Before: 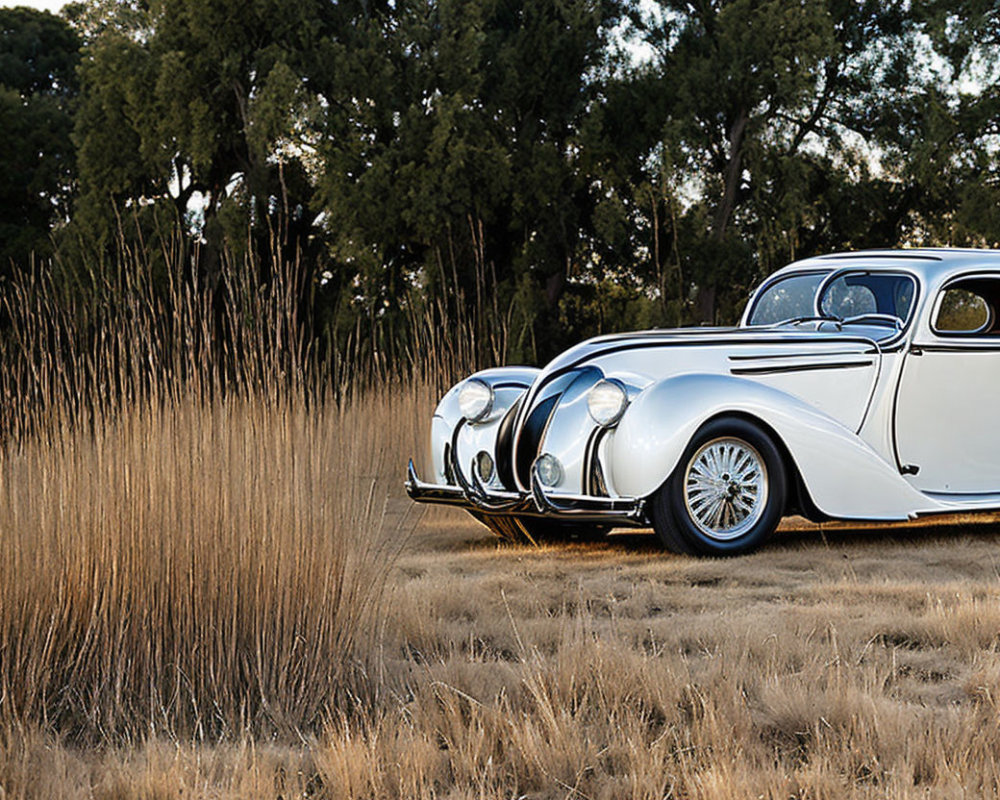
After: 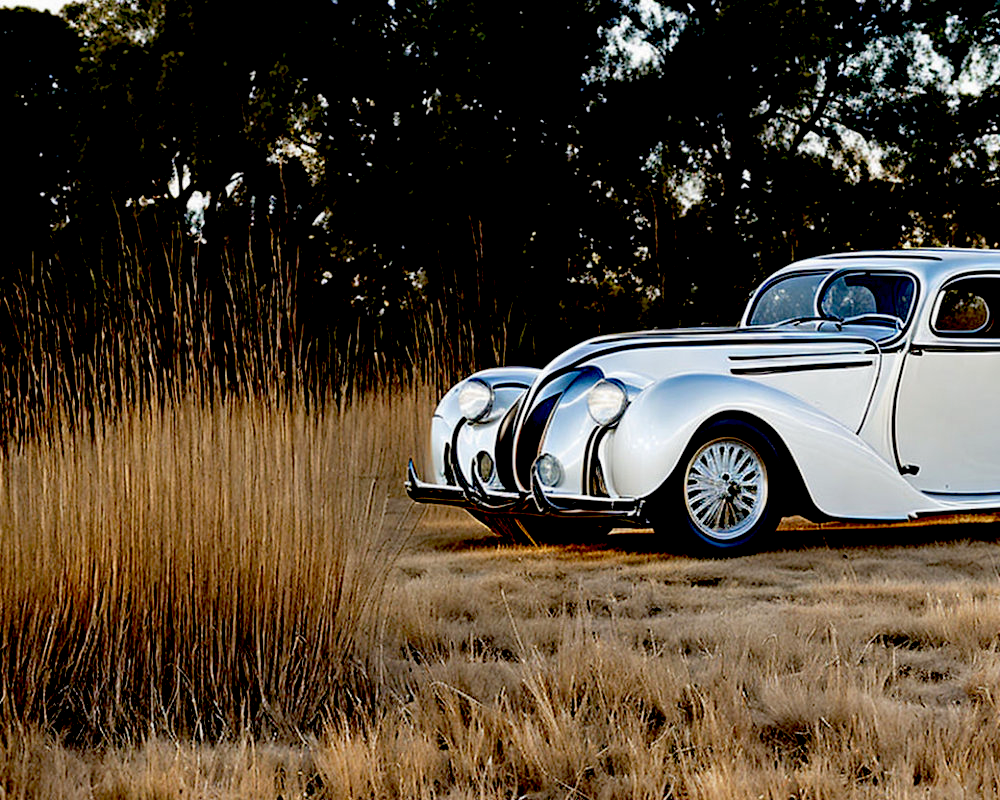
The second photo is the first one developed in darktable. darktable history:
exposure: black level correction 0.056, compensate highlight preservation false
tone equalizer: on, module defaults
